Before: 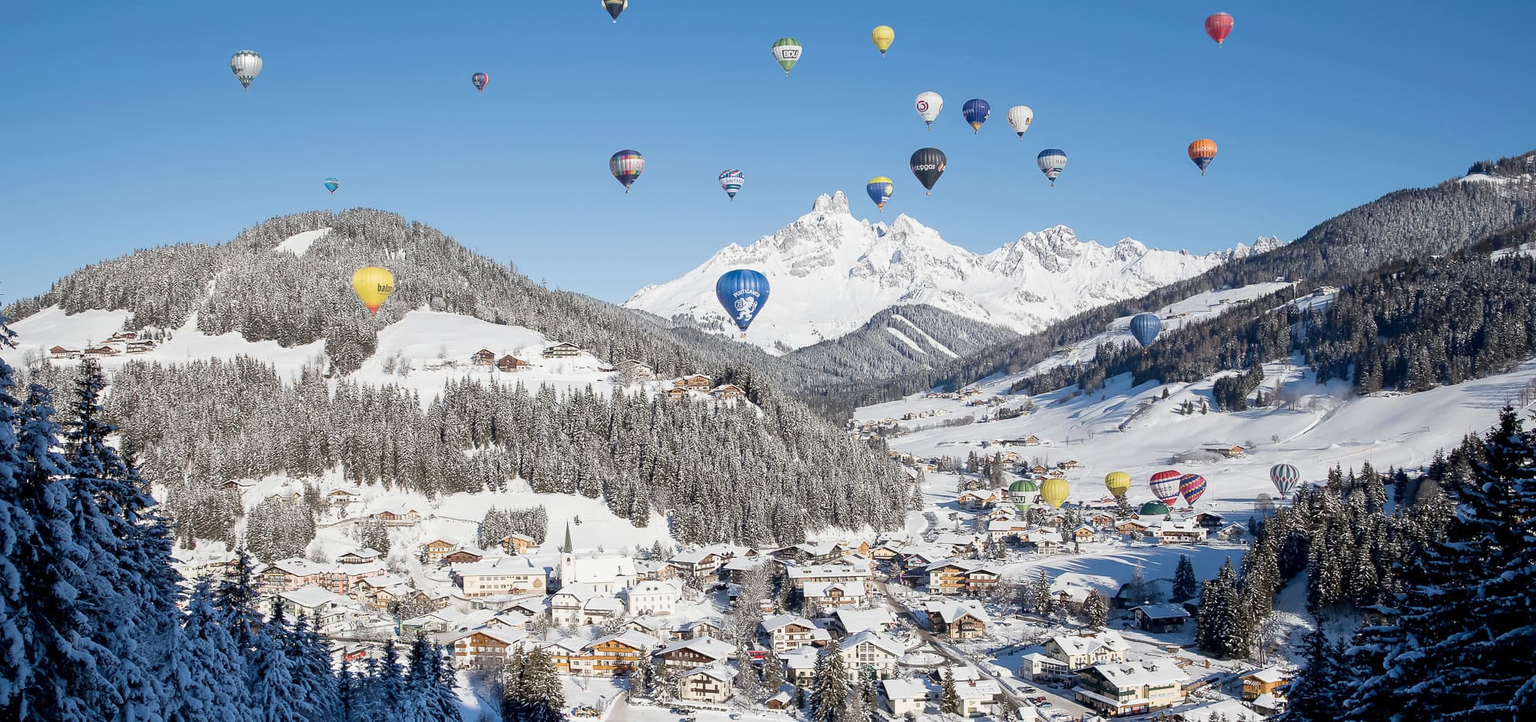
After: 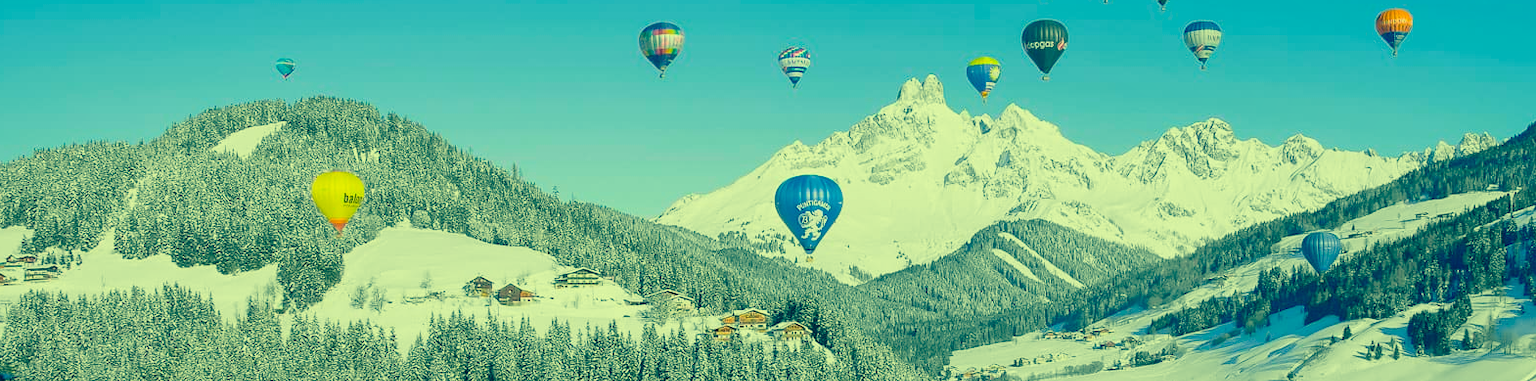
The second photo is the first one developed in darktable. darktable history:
shadows and highlights: on, module defaults
crop: left 7.036%, top 18.398%, right 14.379%, bottom 40.043%
tone curve: curves: ch0 [(0, 0.013) (0.137, 0.121) (0.326, 0.386) (0.489, 0.573) (0.663, 0.749) (0.854, 0.897) (1, 0.974)]; ch1 [(0, 0) (0.366, 0.367) (0.475, 0.453) (0.494, 0.493) (0.504, 0.497) (0.544, 0.579) (0.562, 0.619) (0.622, 0.694) (1, 1)]; ch2 [(0, 0) (0.333, 0.346) (0.375, 0.375) (0.424, 0.43) (0.476, 0.492) (0.502, 0.503) (0.533, 0.541) (0.572, 0.615) (0.605, 0.656) (0.641, 0.709) (1, 1)], color space Lab, independent channels, preserve colors none
color correction: highlights a* -15.58, highlights b* 40, shadows a* -40, shadows b* -26.18
